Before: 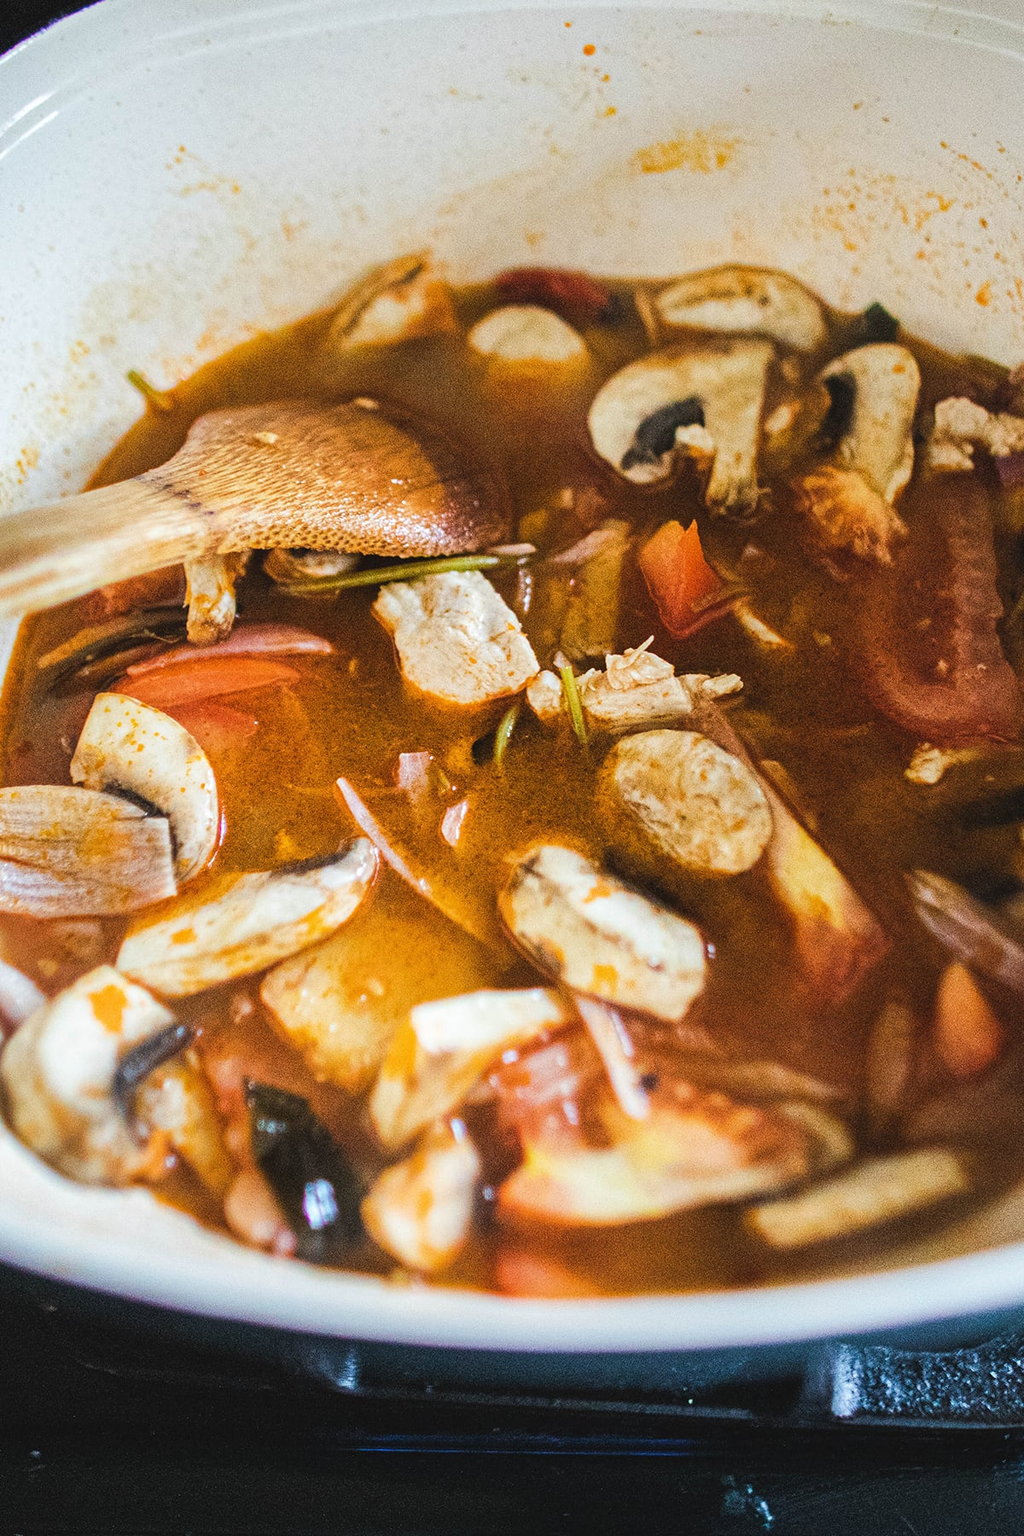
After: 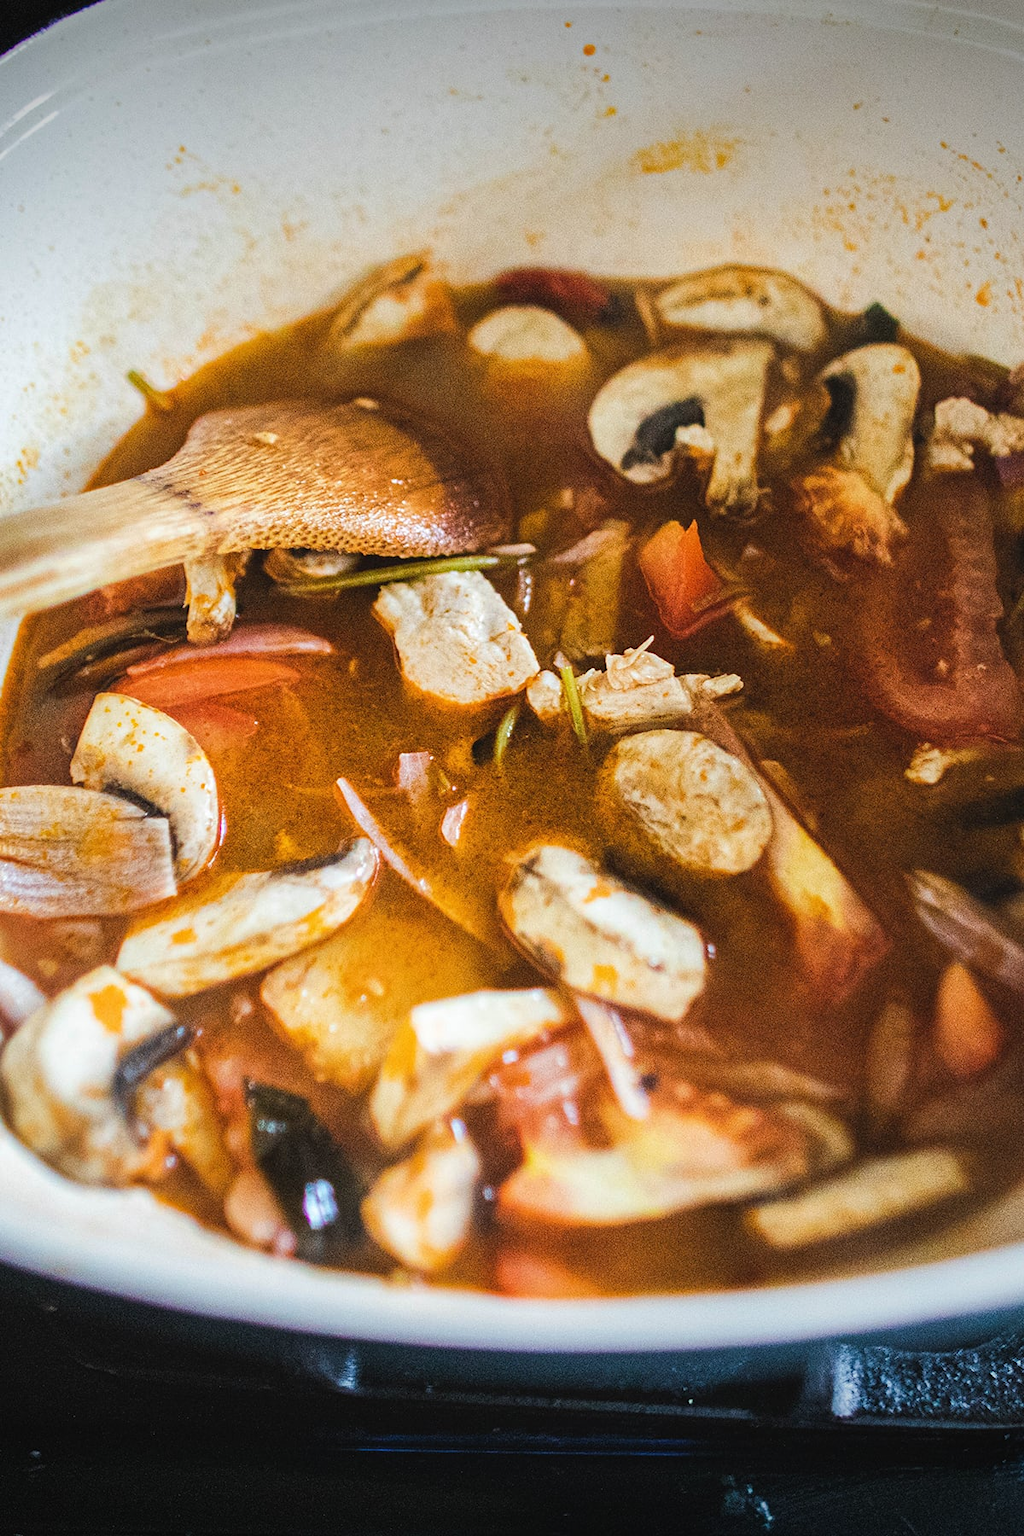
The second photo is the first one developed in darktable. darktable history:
vignetting: fall-off start 99.86%, saturation -0.024, width/height ratio 1.311
